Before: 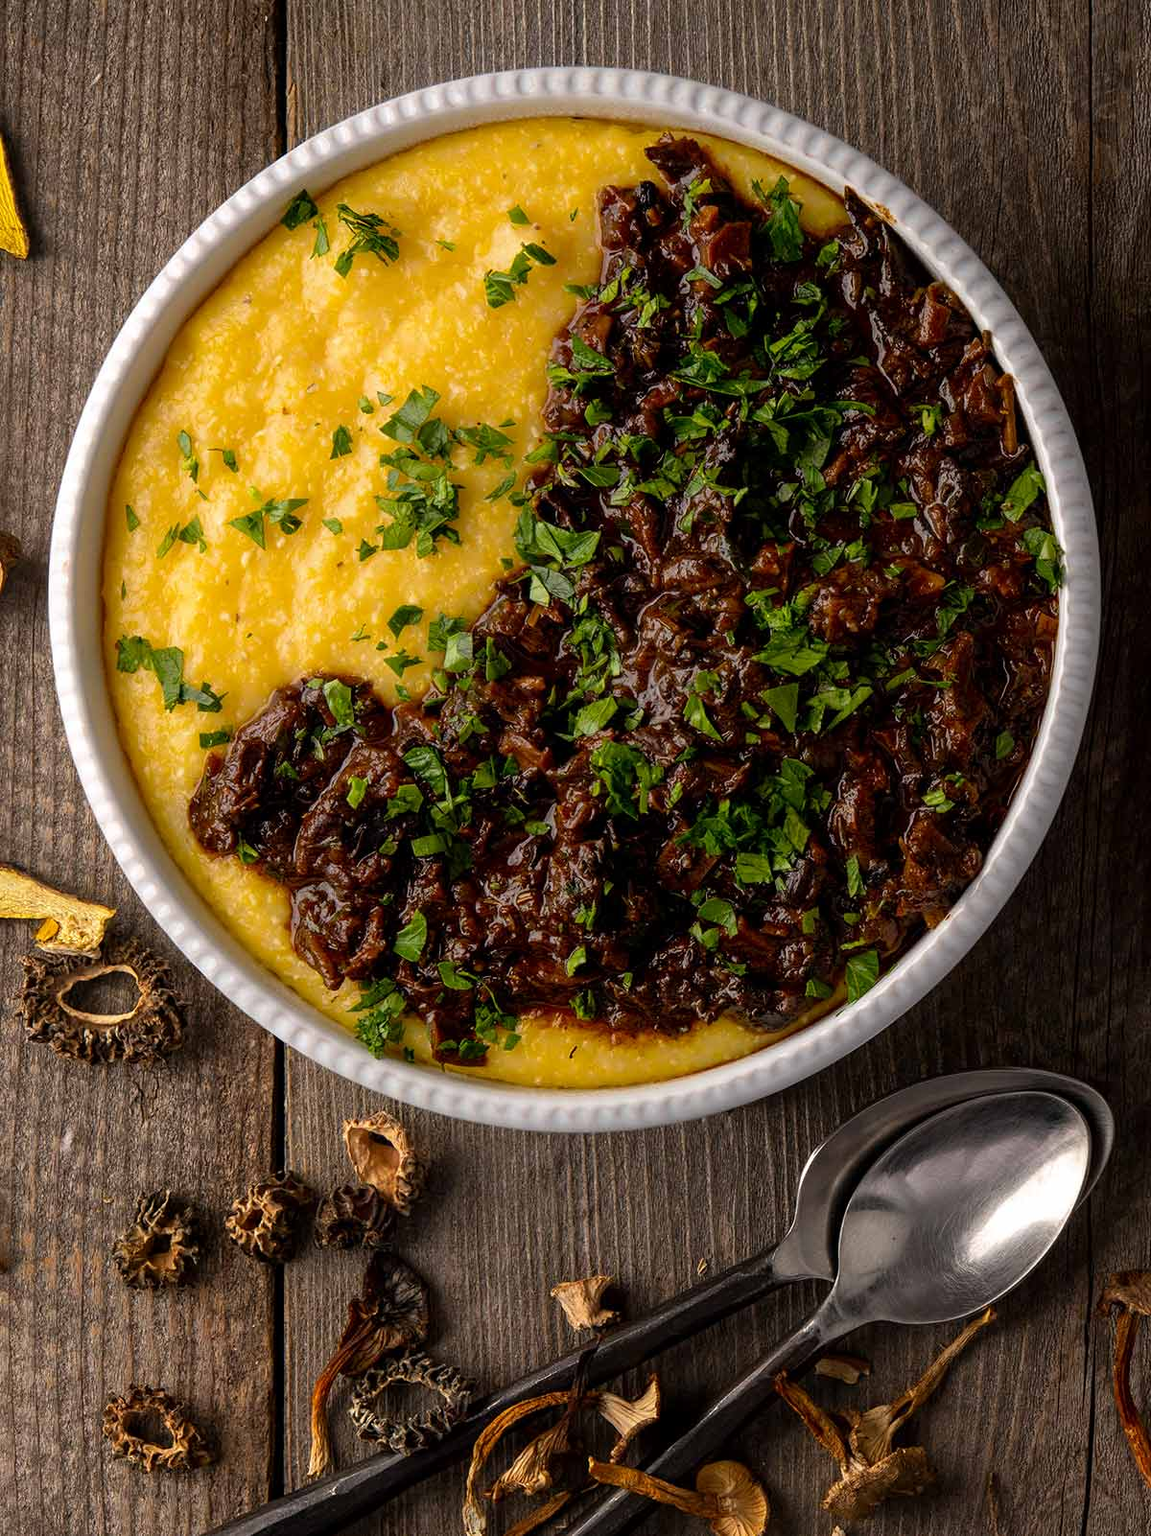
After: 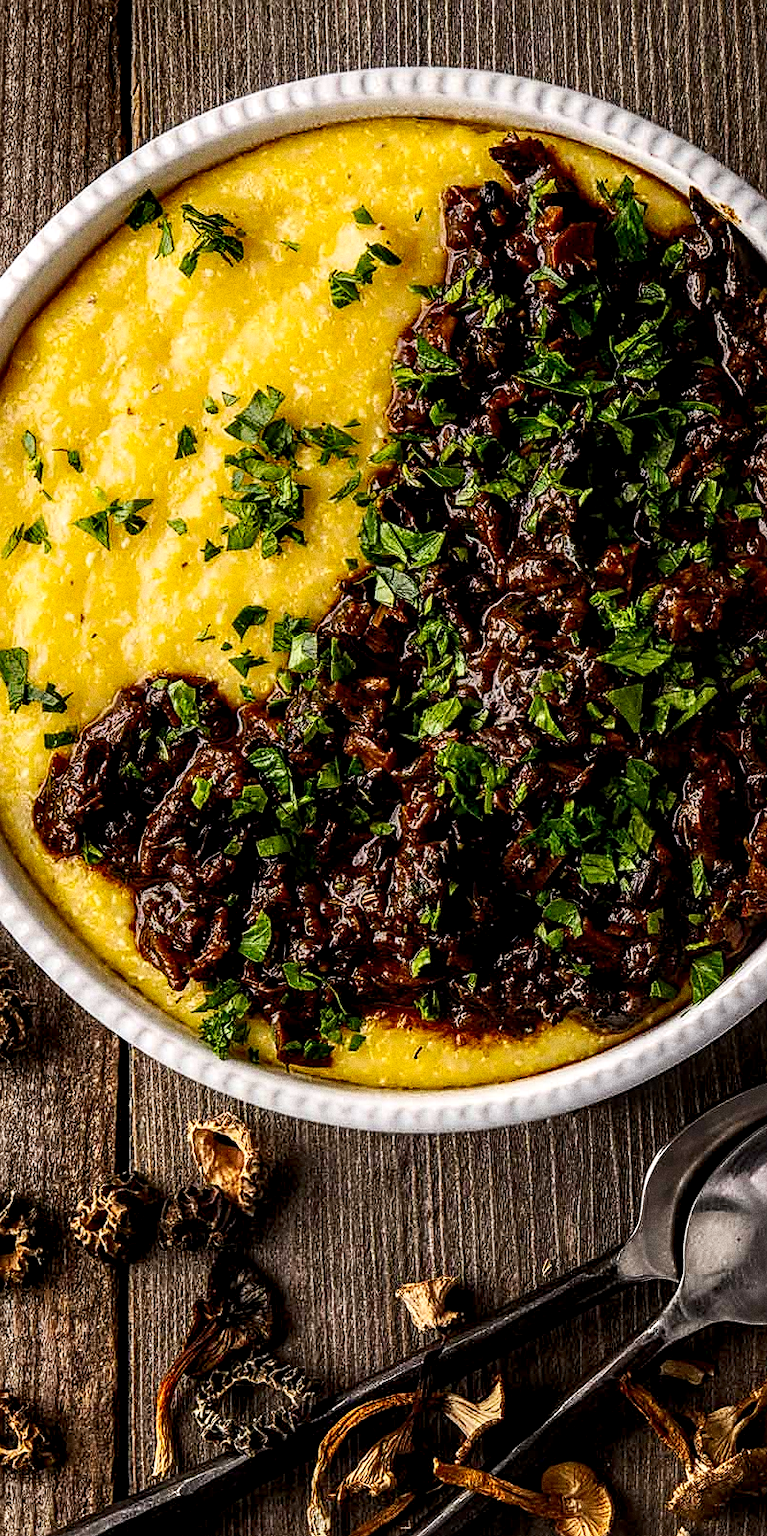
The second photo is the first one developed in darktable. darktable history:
contrast brightness saturation: contrast 0.23, brightness 0.1, saturation 0.29
local contrast: highlights 60%, shadows 60%, detail 160%
crop and rotate: left 13.537%, right 19.796%
exposure: exposure -1 EV, compensate highlight preservation false
tone equalizer: -8 EV -0.417 EV, -7 EV -0.389 EV, -6 EV -0.333 EV, -5 EV -0.222 EV, -3 EV 0.222 EV, -2 EV 0.333 EV, -1 EV 0.389 EV, +0 EV 0.417 EV, edges refinement/feathering 500, mask exposure compensation -1.57 EV, preserve details no
grain: coarseness 0.09 ISO, strength 40%
sharpen: on, module defaults
base curve: curves: ch0 [(0, 0) (0.158, 0.273) (0.879, 0.895) (1, 1)], preserve colors none
